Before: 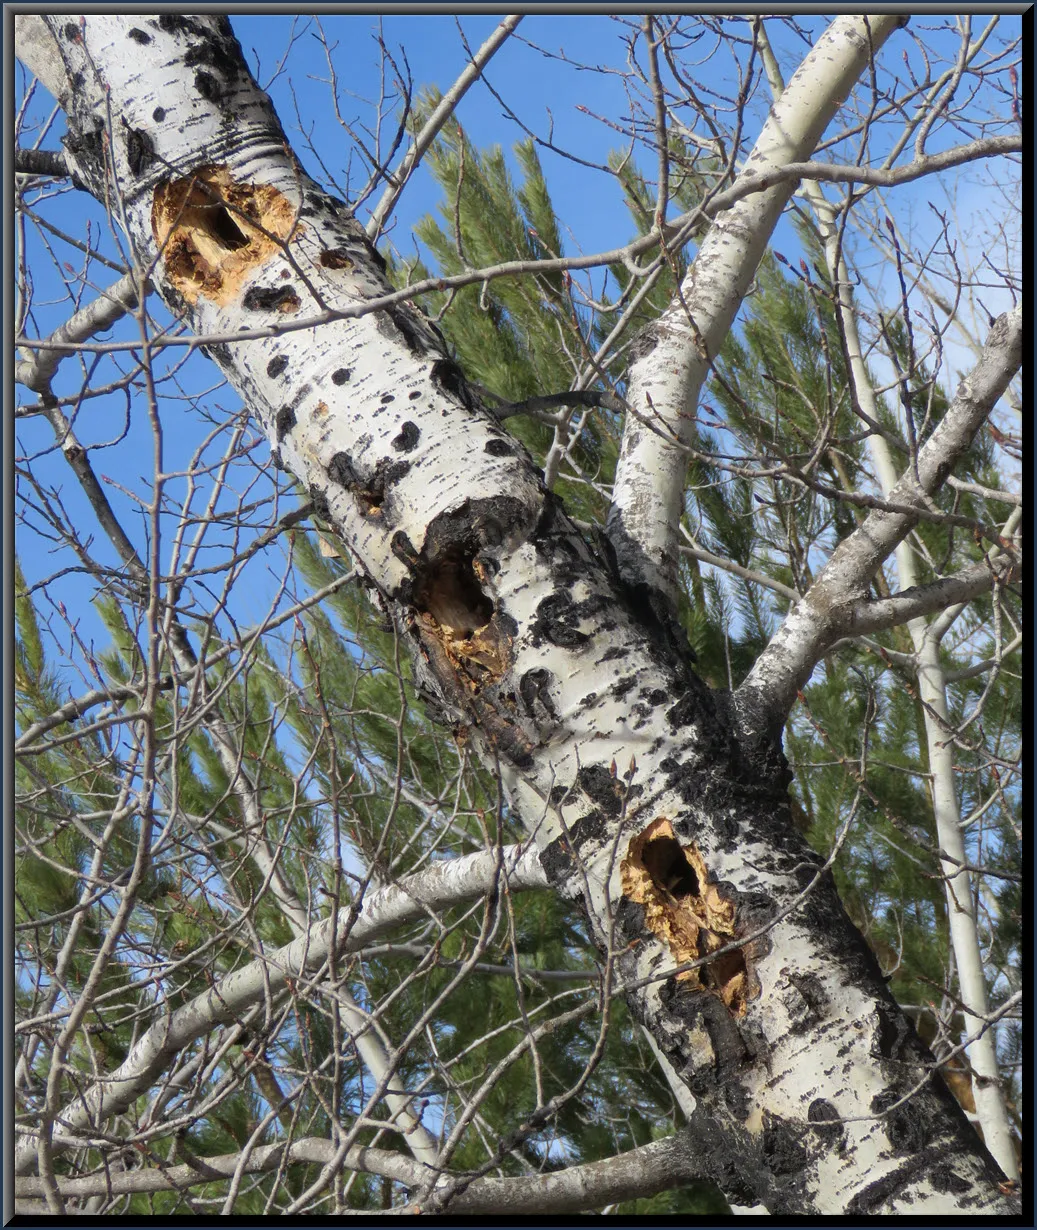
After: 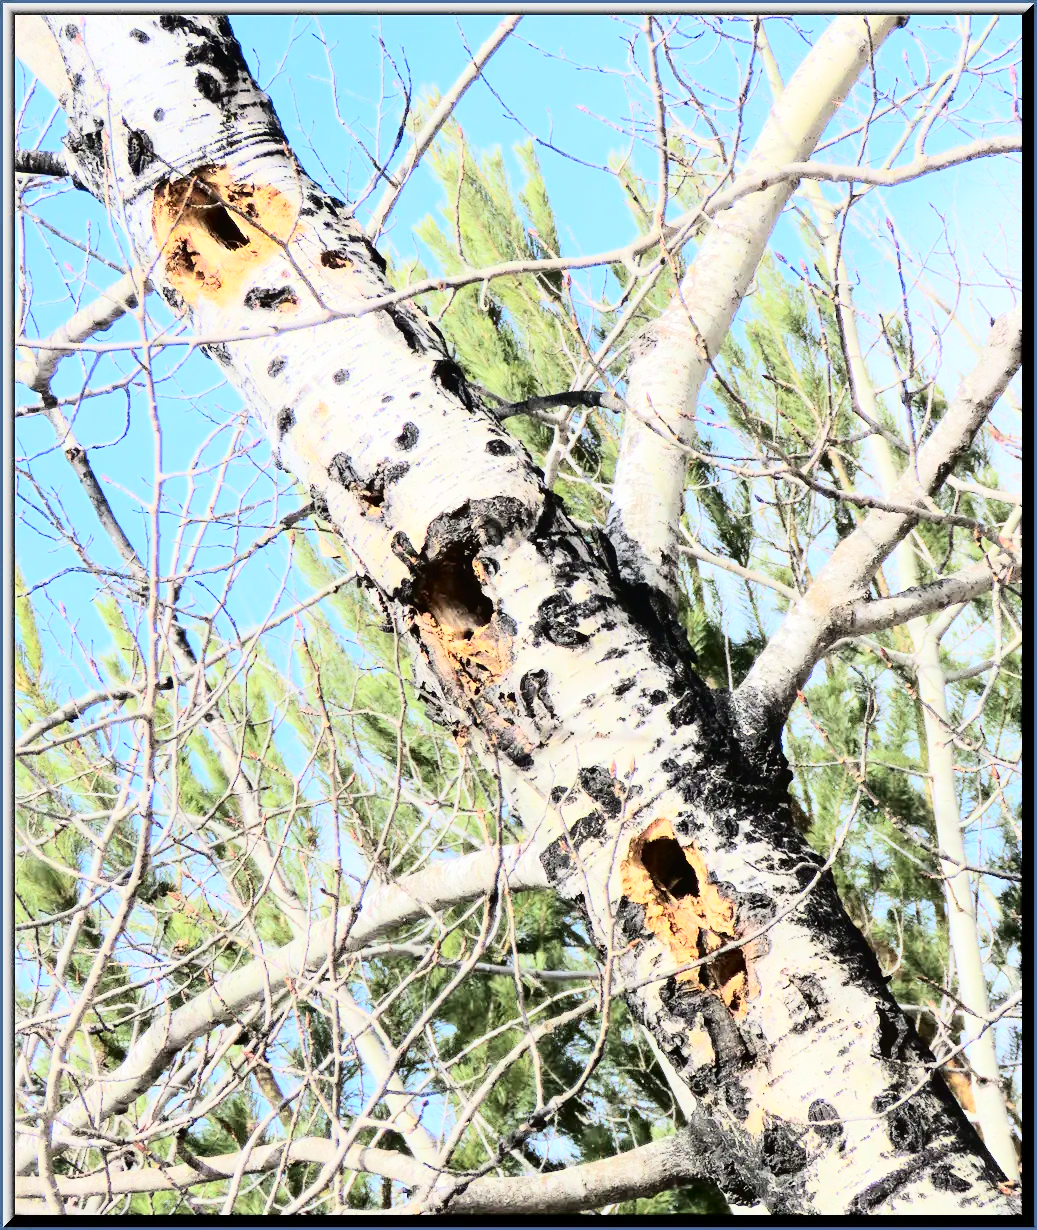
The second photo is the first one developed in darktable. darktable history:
tone curve: curves: ch0 [(0, 0) (0.003, 0.002) (0.011, 0.006) (0.025, 0.012) (0.044, 0.021) (0.069, 0.027) (0.1, 0.035) (0.136, 0.06) (0.177, 0.108) (0.224, 0.173) (0.277, 0.26) (0.335, 0.353) (0.399, 0.453) (0.468, 0.555) (0.543, 0.641) (0.623, 0.724) (0.709, 0.792) (0.801, 0.857) (0.898, 0.918) (1, 1)], color space Lab, independent channels, preserve colors none
contrast brightness saturation: contrast 0.202, brightness 0.169, saturation 0.227
tone equalizer: -7 EV 0.147 EV, -6 EV 0.63 EV, -5 EV 1.12 EV, -4 EV 1.3 EV, -3 EV 1.17 EV, -2 EV 0.6 EV, -1 EV 0.167 EV, edges refinement/feathering 500, mask exposure compensation -1.57 EV, preserve details no
shadows and highlights: shadows 1.78, highlights 39.53
